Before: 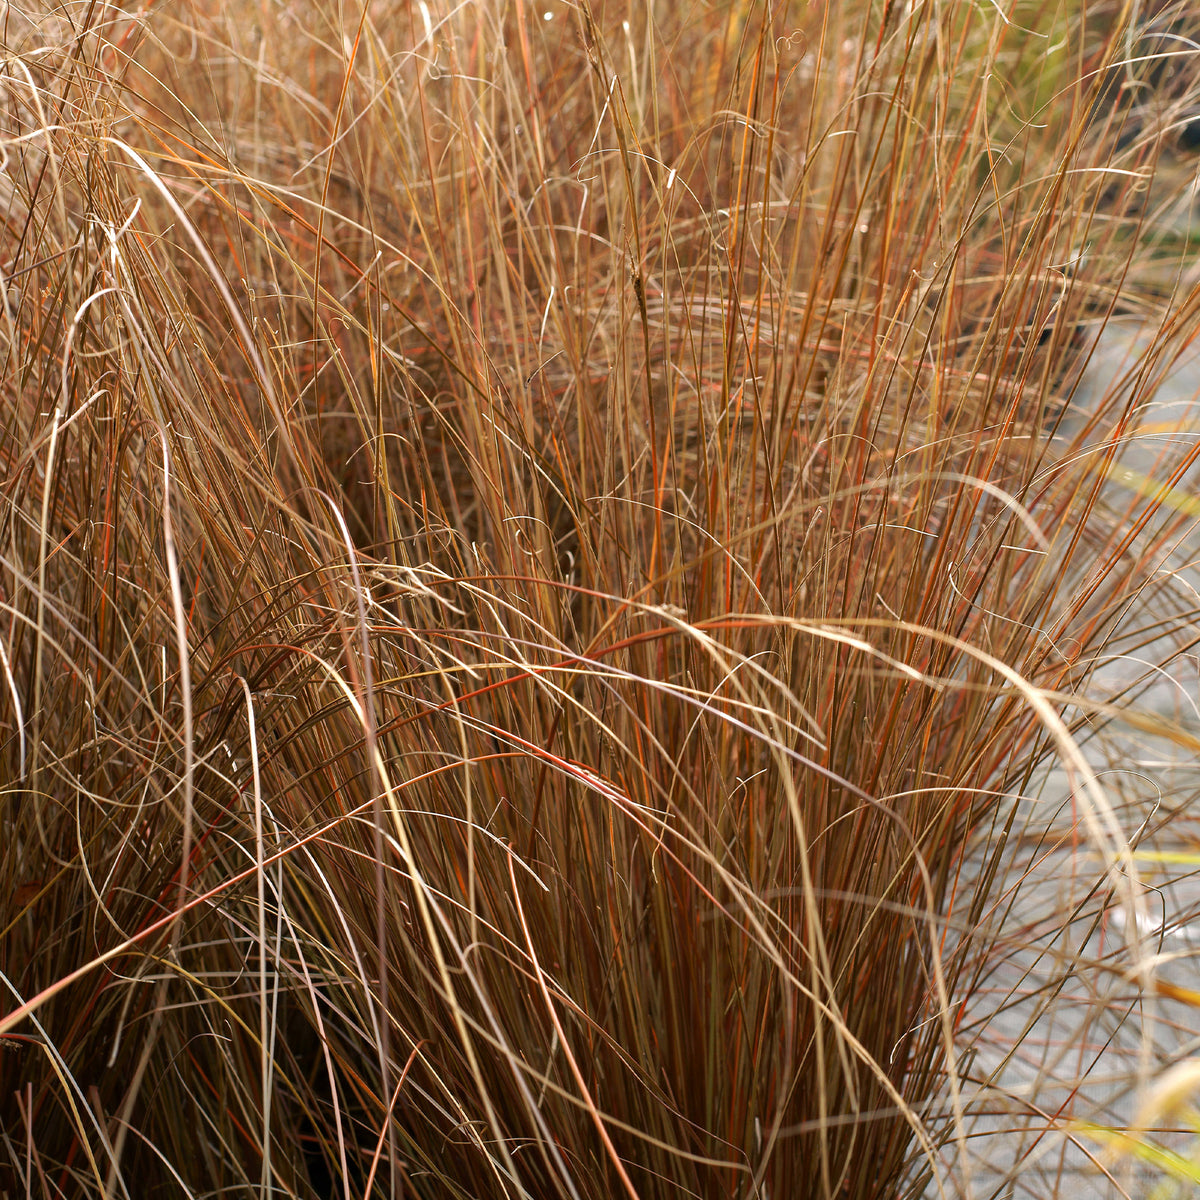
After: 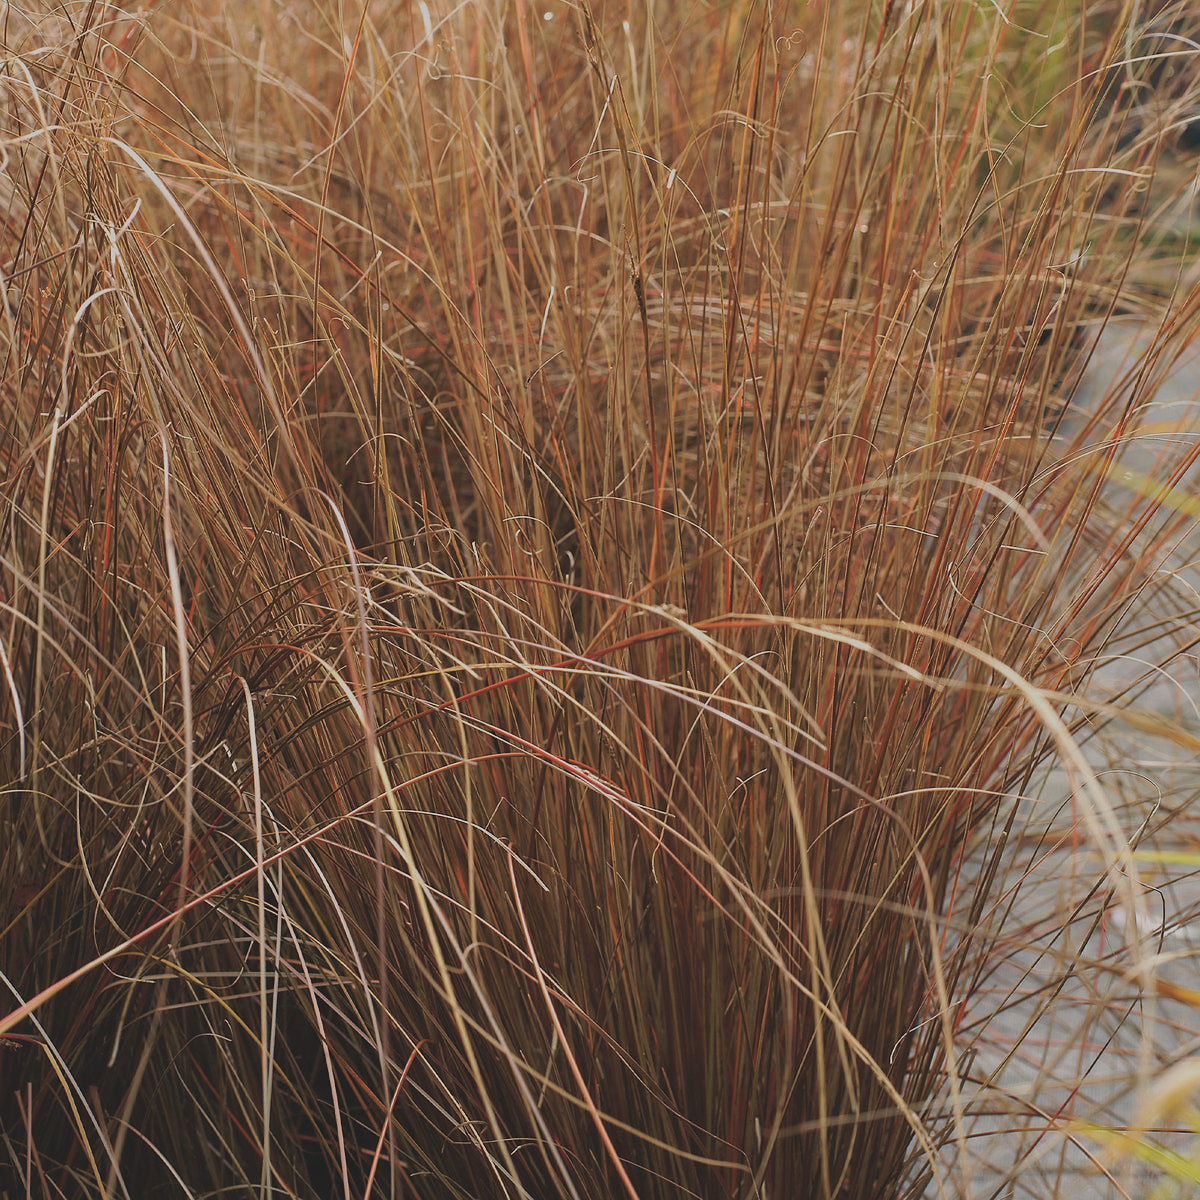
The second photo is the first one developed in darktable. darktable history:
velvia: strength 15.17%
exposure: black level correction -0.035, exposure -0.496 EV, compensate exposure bias true, compensate highlight preservation false
sharpen: radius 0.992
filmic rgb: black relative exposure -8.39 EV, white relative exposure 4.67 EV, threshold 2.97 EV, hardness 3.81, enable highlight reconstruction true
